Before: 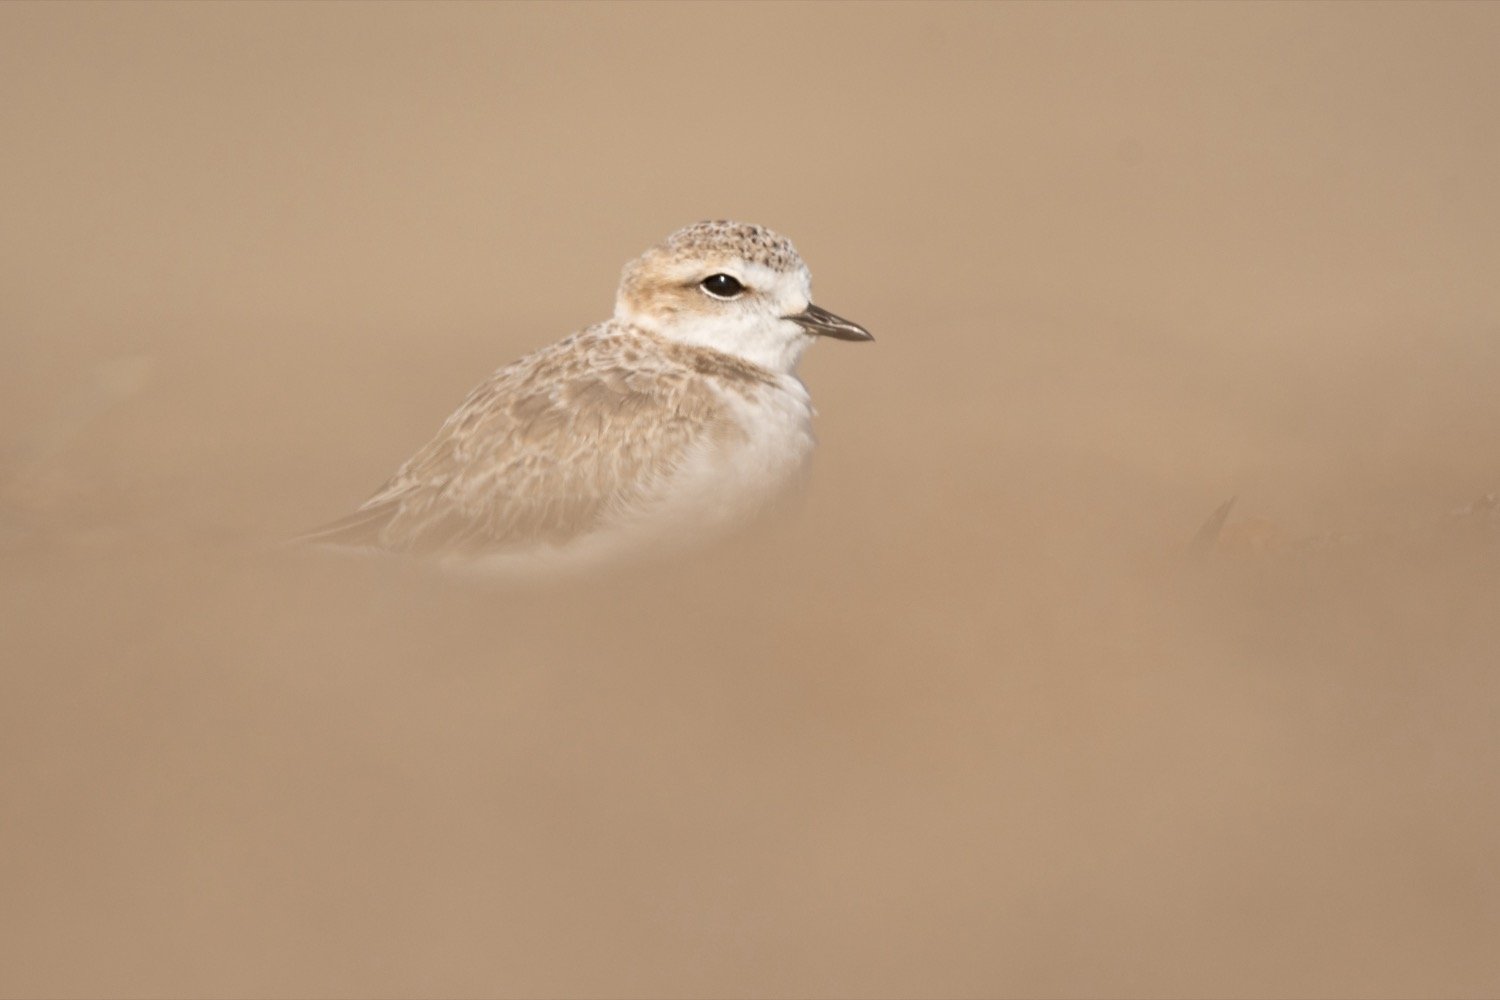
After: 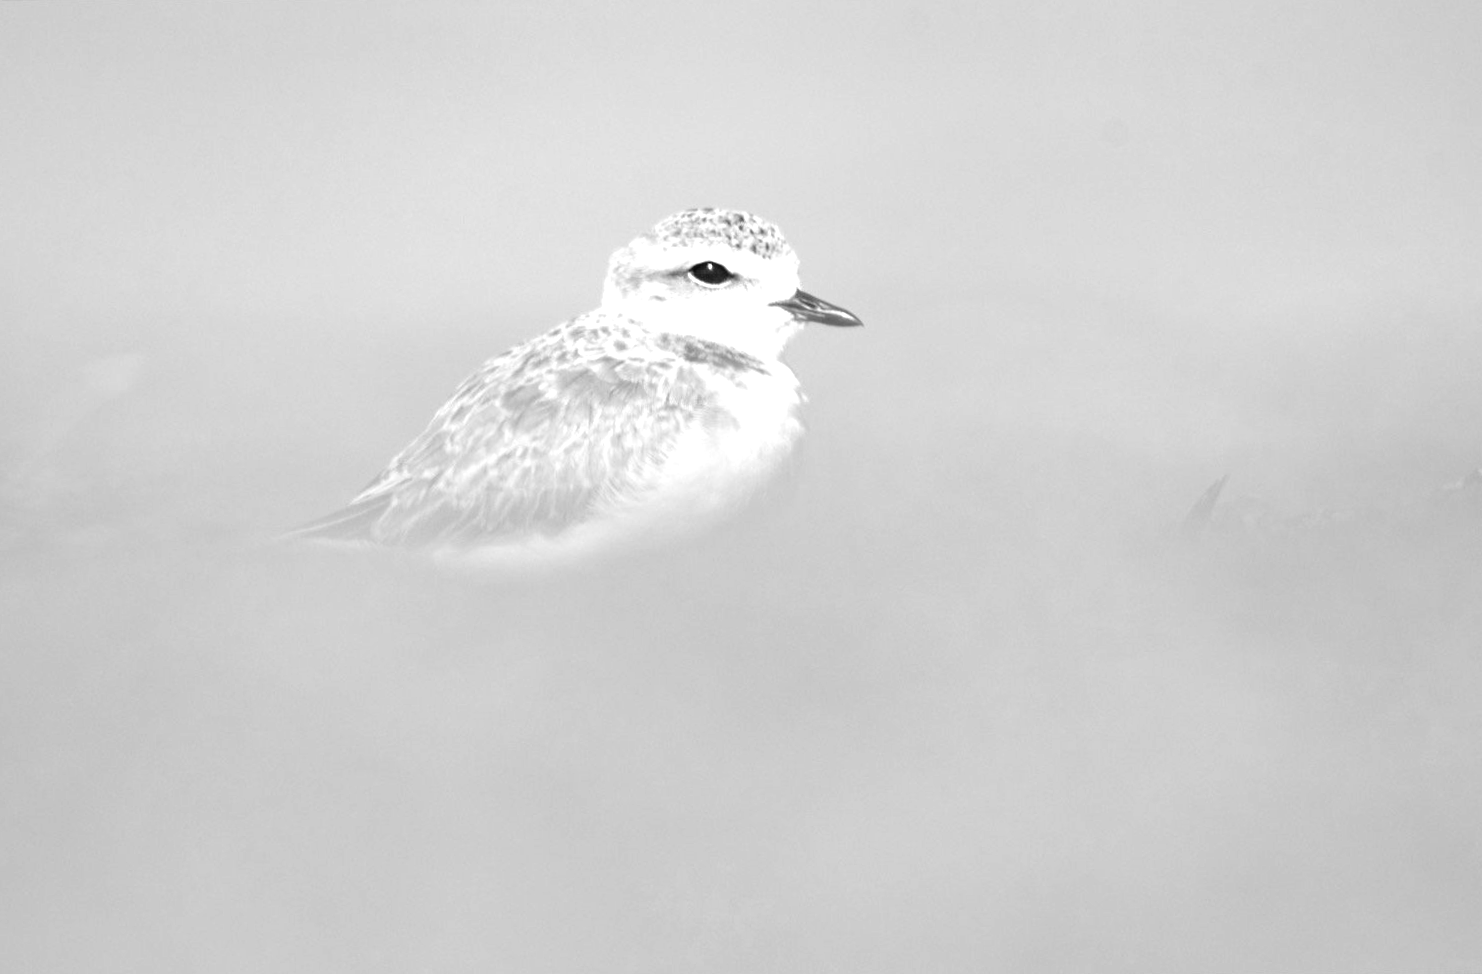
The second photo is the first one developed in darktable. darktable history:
rotate and perspective: rotation -1°, crop left 0.011, crop right 0.989, crop top 0.025, crop bottom 0.975
exposure: black level correction 0, exposure 0.9 EV, compensate highlight preservation false
tone equalizer: -8 EV -0.001 EV, -7 EV 0.001 EV, -6 EV -0.002 EV, -5 EV -0.003 EV, -4 EV -0.062 EV, -3 EV -0.222 EV, -2 EV -0.267 EV, -1 EV 0.105 EV, +0 EV 0.303 EV
color calibration: output gray [0.18, 0.41, 0.41, 0], gray › normalize channels true, illuminant same as pipeline (D50), adaptation XYZ, x 0.346, y 0.359, gamut compression 0
